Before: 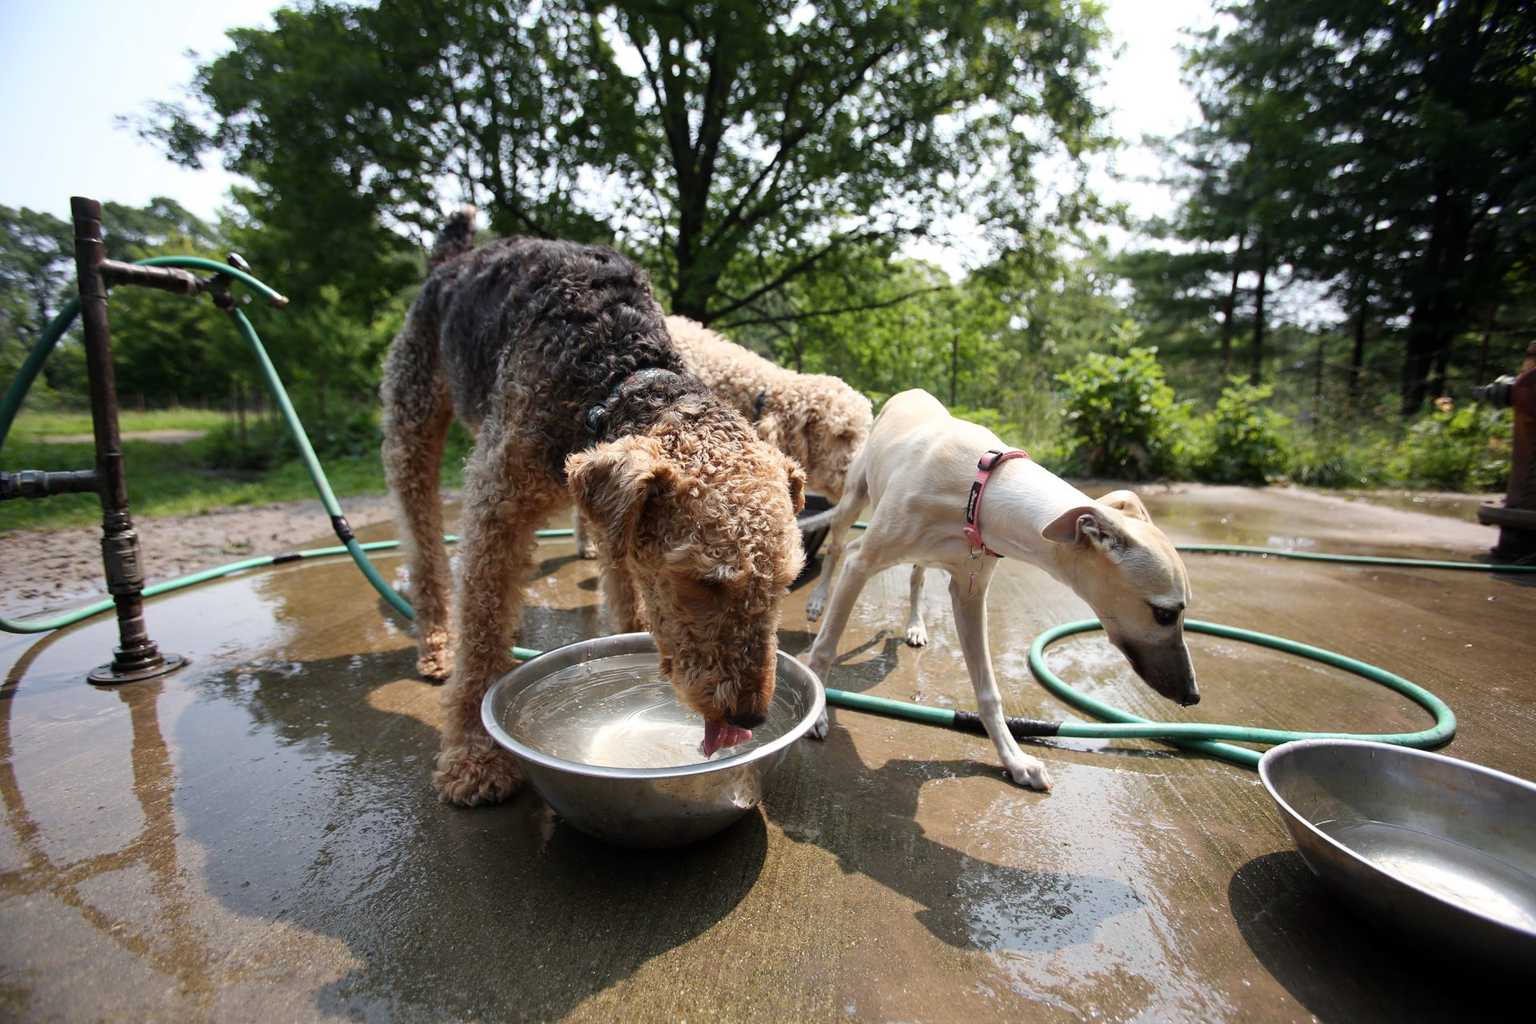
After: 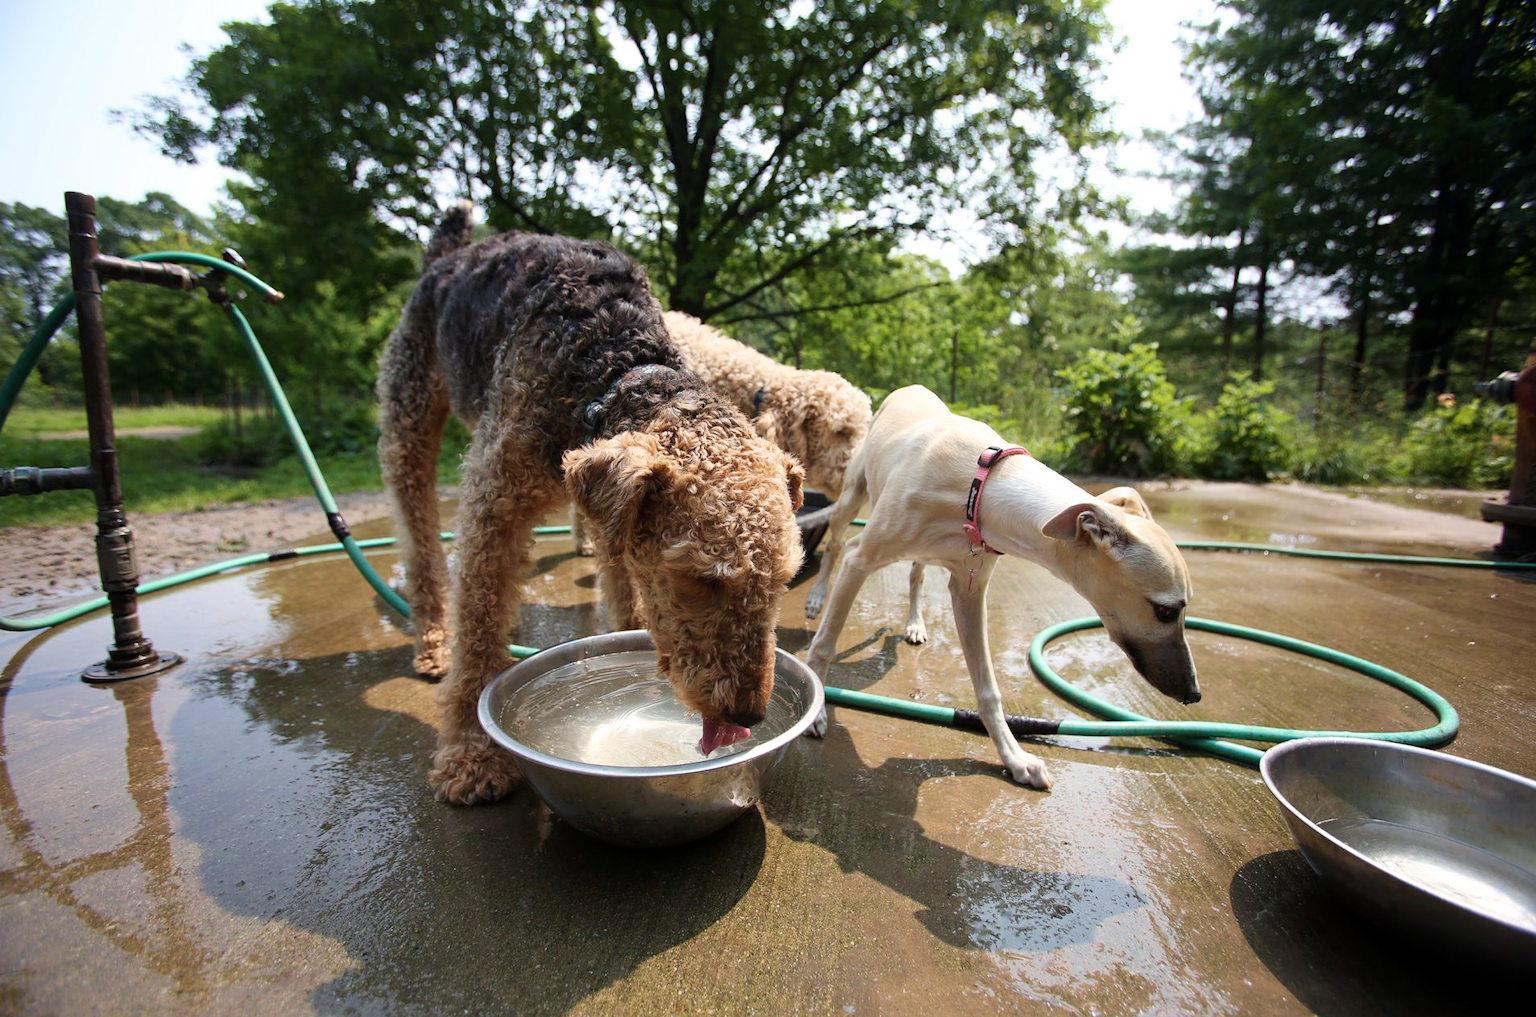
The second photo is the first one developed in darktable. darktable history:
velvia: on, module defaults
crop: left 0.445%, top 0.653%, right 0.165%, bottom 0.578%
